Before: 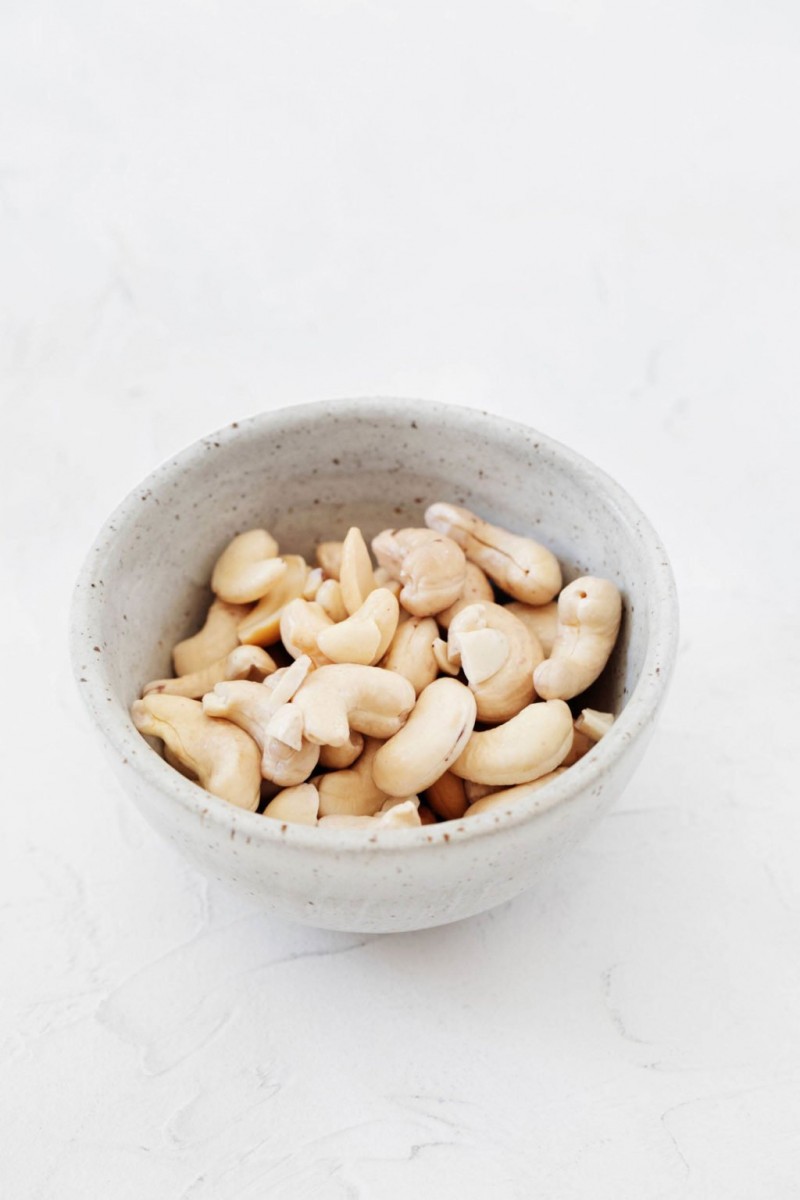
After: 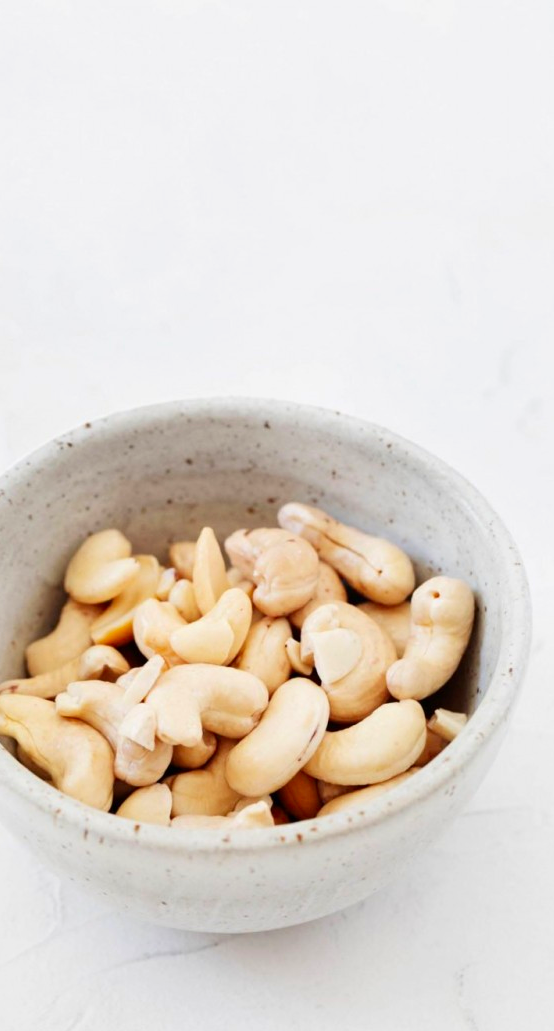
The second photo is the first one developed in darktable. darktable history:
contrast brightness saturation: contrast 0.09, saturation 0.271
crop: left 18.466%, right 12.197%, bottom 14.06%
